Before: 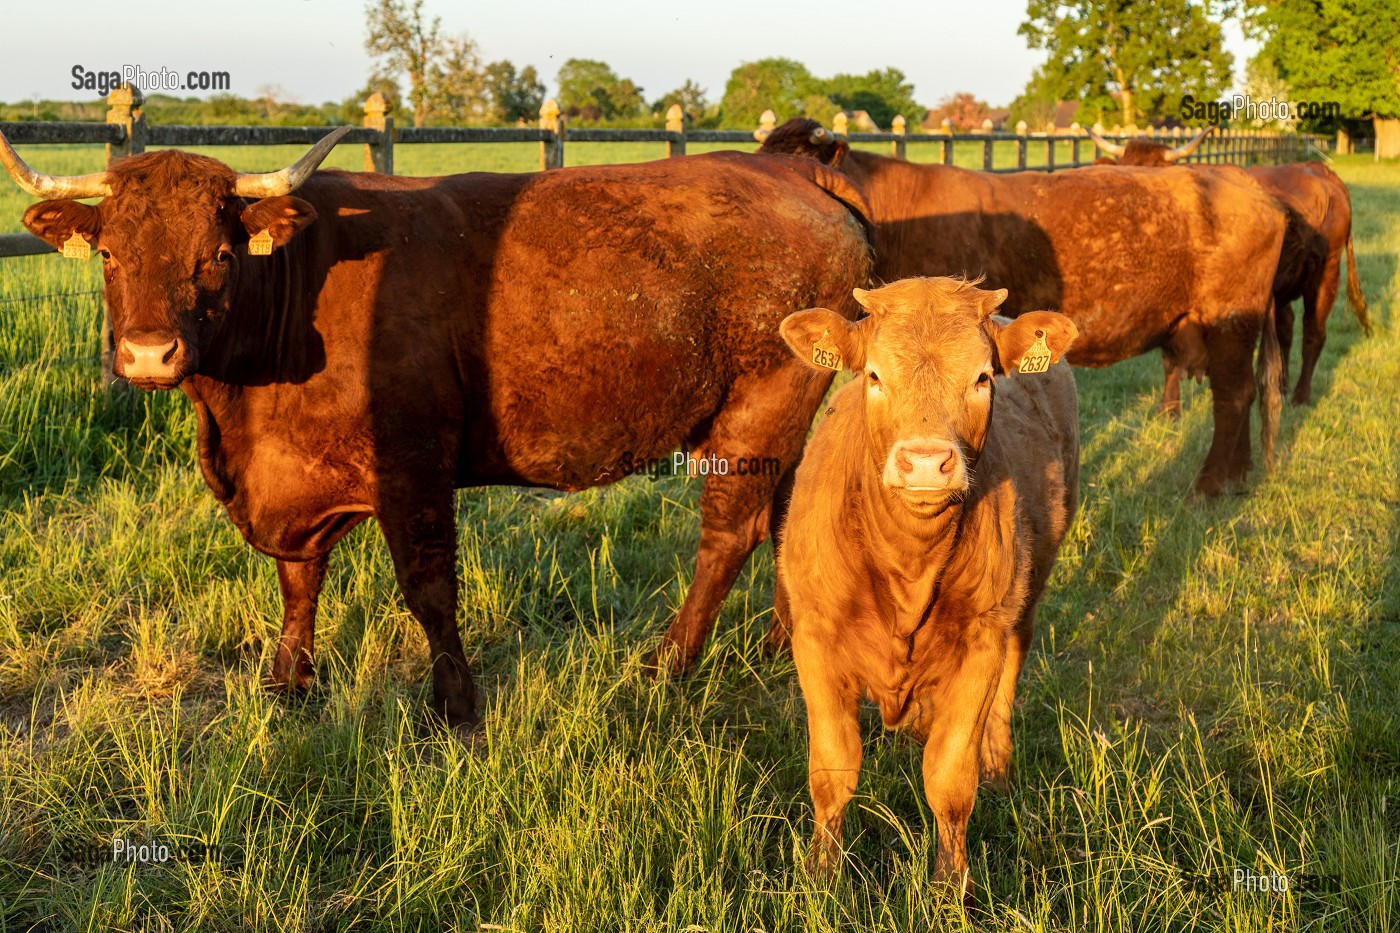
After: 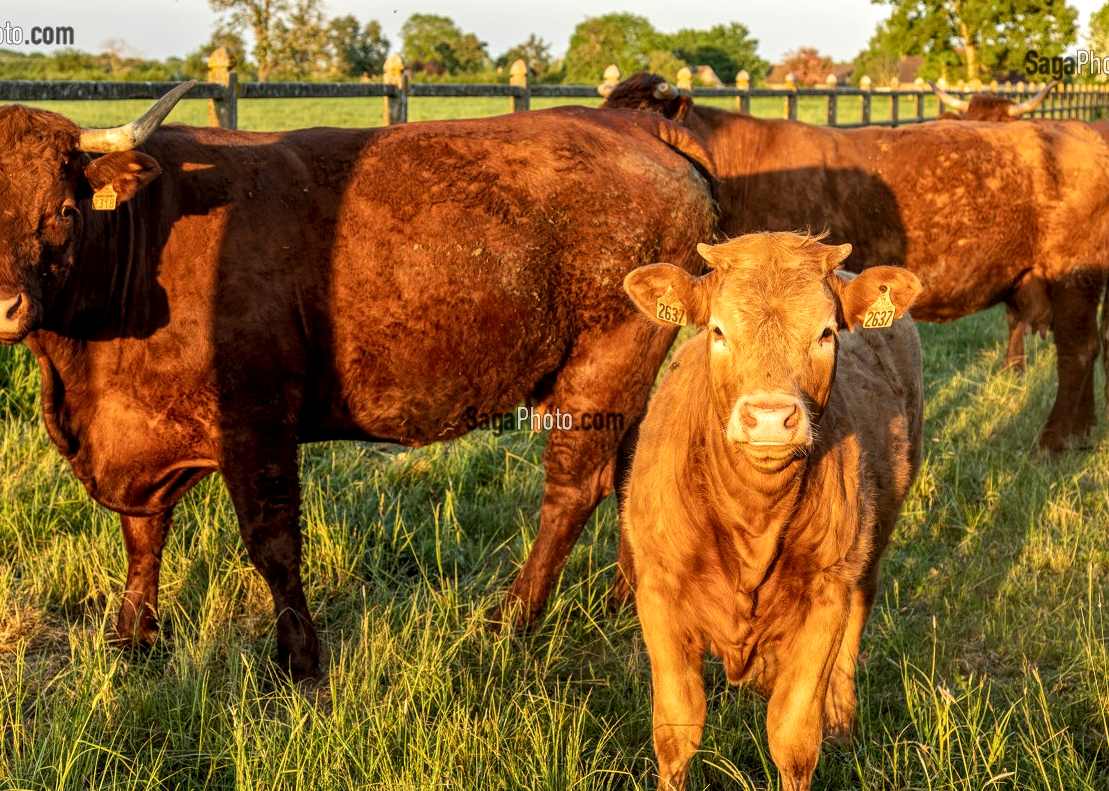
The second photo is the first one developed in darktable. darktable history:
crop: left 11.176%, top 4.888%, right 9.601%, bottom 10.251%
local contrast: highlights 98%, shadows 89%, detail 160%, midtone range 0.2
